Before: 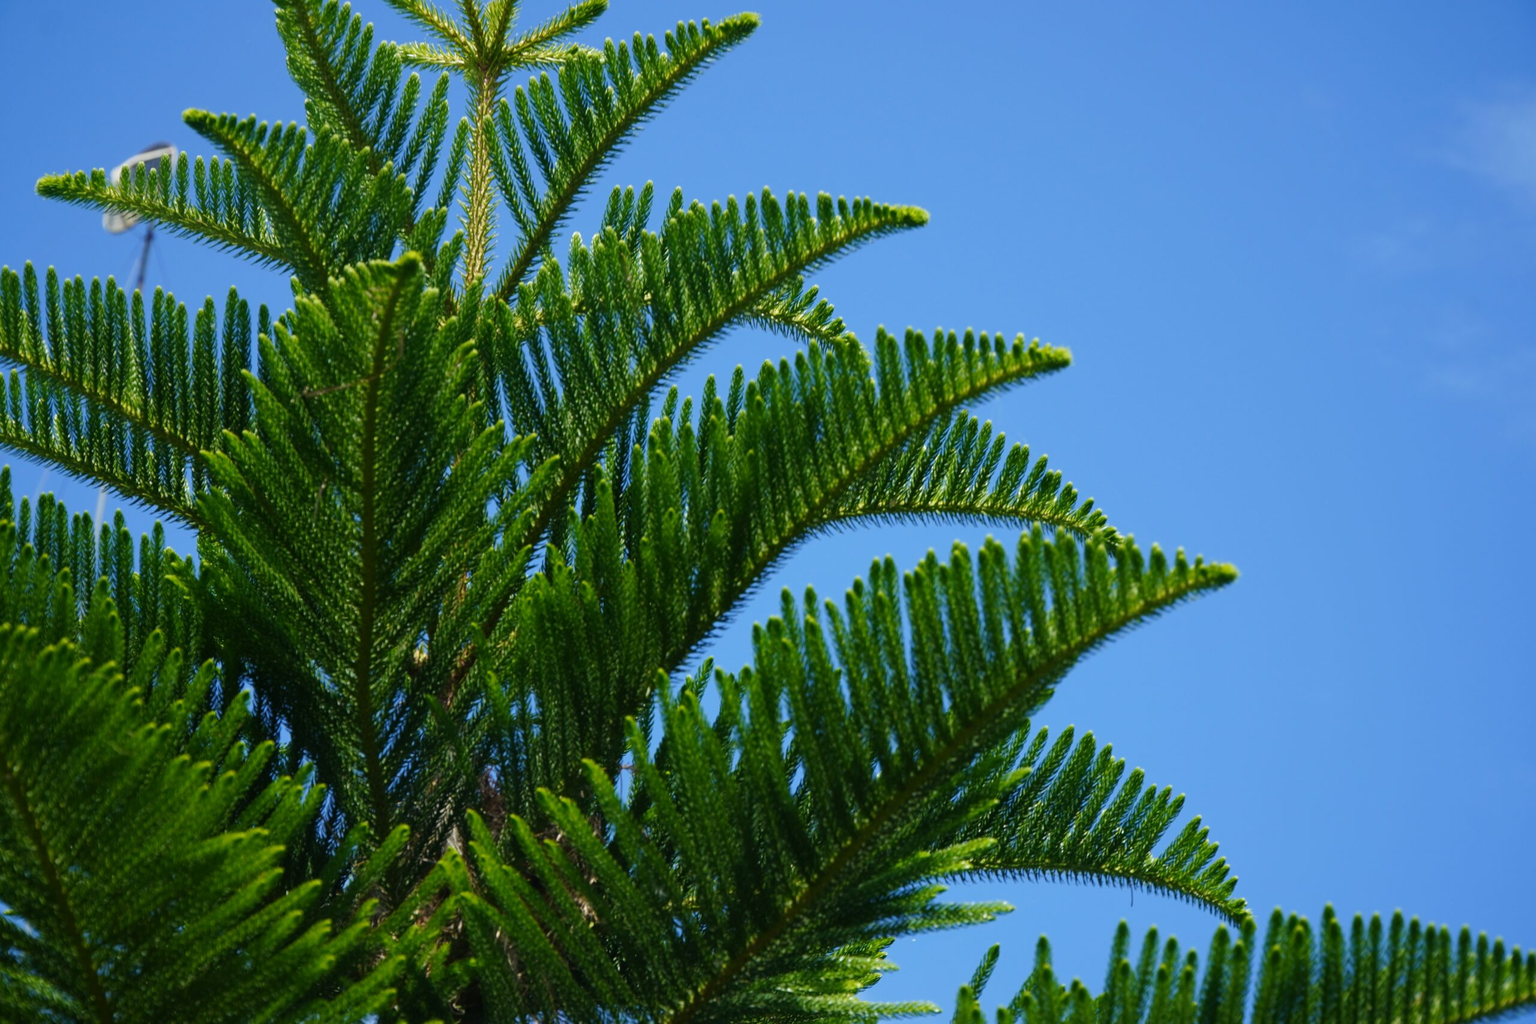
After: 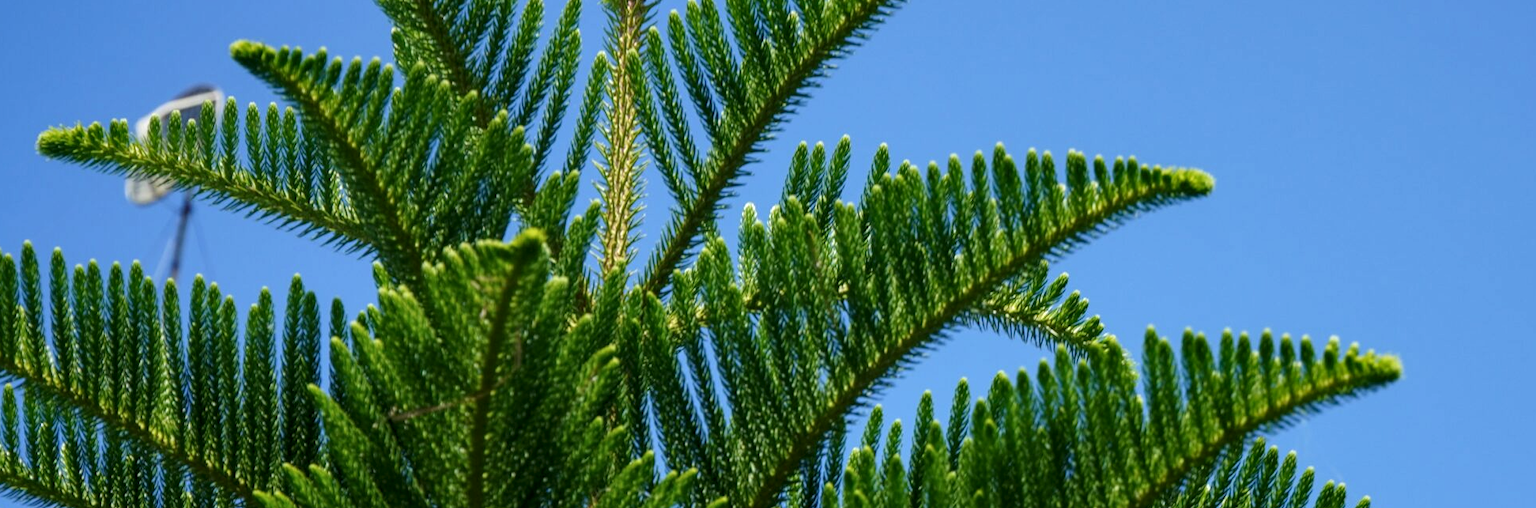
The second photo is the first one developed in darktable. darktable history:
crop: left 0.543%, top 7.646%, right 23.534%, bottom 54.639%
local contrast: detail 130%
